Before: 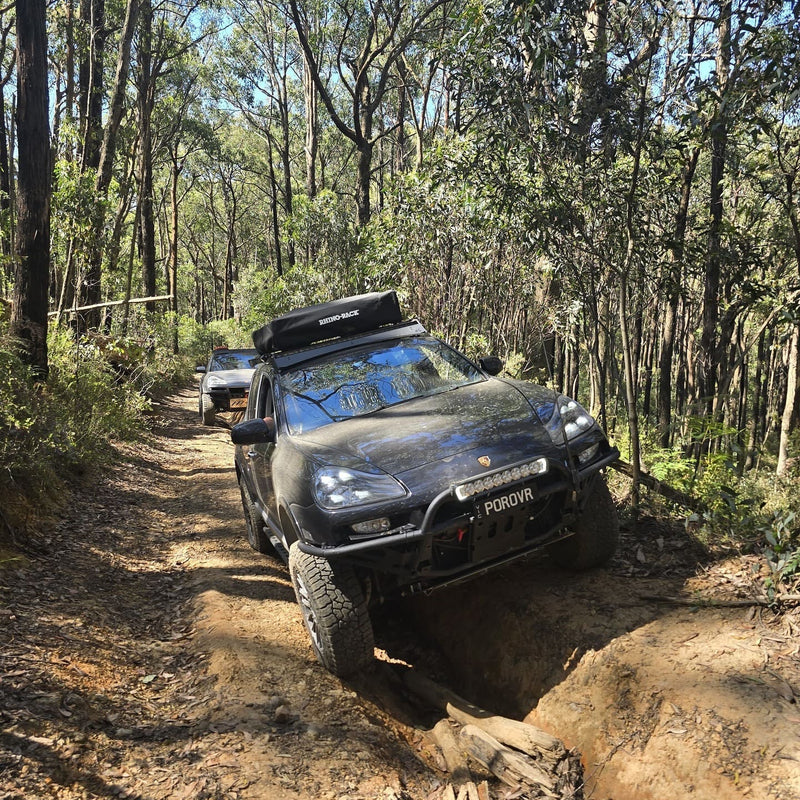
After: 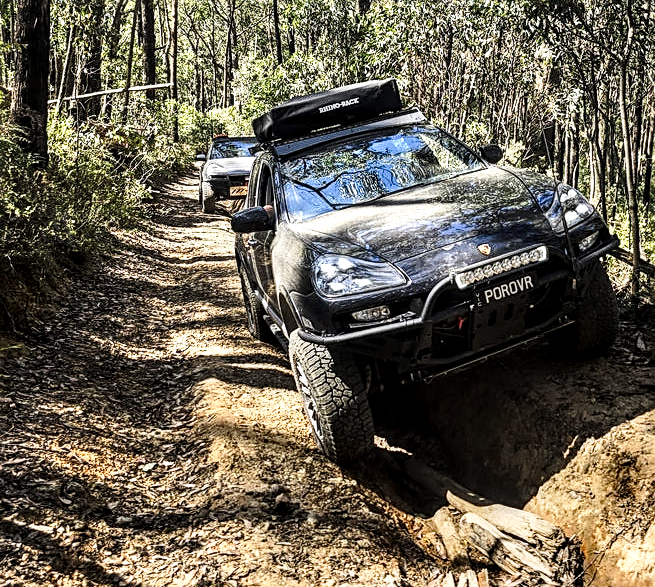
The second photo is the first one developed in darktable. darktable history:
crop: top 26.6%, right 18.041%
local contrast: highlights 18%, detail 185%
tone curve: curves: ch0 [(0, 0) (0.114, 0.083) (0.303, 0.285) (0.447, 0.51) (0.602, 0.697) (0.772, 0.866) (0.999, 0.978)]; ch1 [(0, 0) (0.389, 0.352) (0.458, 0.433) (0.486, 0.474) (0.509, 0.505) (0.535, 0.528) (0.57, 0.579) (0.696, 0.706) (1, 1)]; ch2 [(0, 0) (0.369, 0.388) (0.449, 0.431) (0.501, 0.5) (0.528, 0.527) (0.589, 0.608) (0.697, 0.721) (1, 1)], preserve colors none
sharpen: on, module defaults
exposure: exposure -0.155 EV, compensate highlight preservation false
contrast brightness saturation: contrast -0.099, saturation -0.081
tone equalizer: -8 EV -0.743 EV, -7 EV -0.739 EV, -6 EV -0.573 EV, -5 EV -0.389 EV, -3 EV 0.366 EV, -2 EV 0.6 EV, -1 EV 0.681 EV, +0 EV 0.742 EV, edges refinement/feathering 500, mask exposure compensation -1.57 EV, preserve details no
